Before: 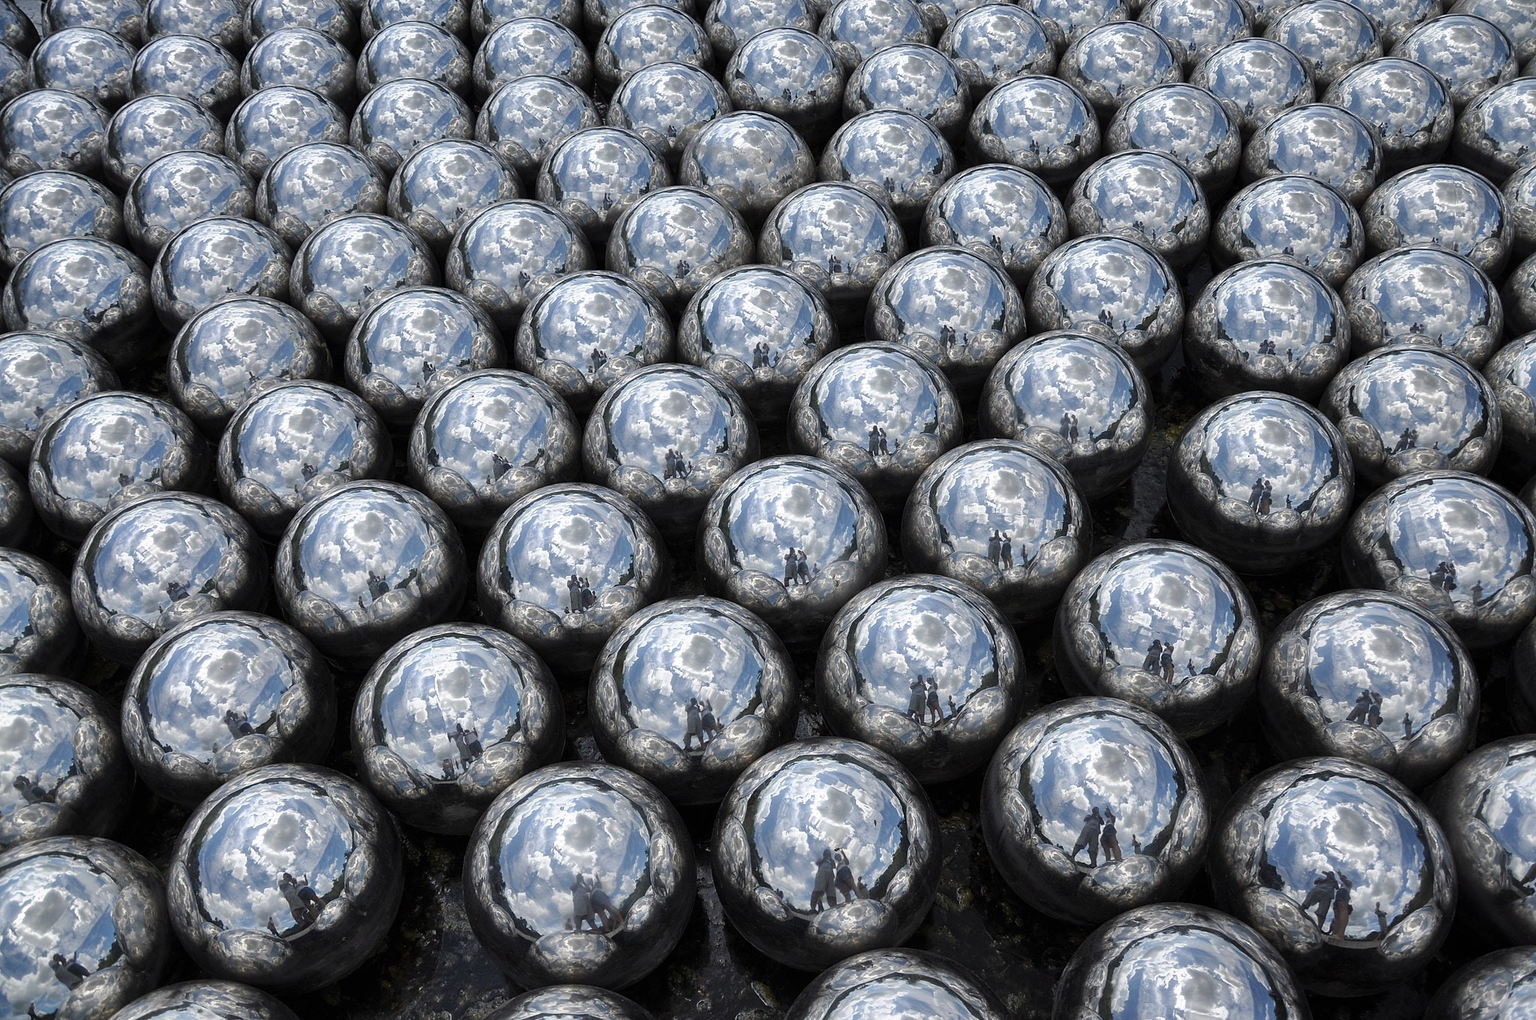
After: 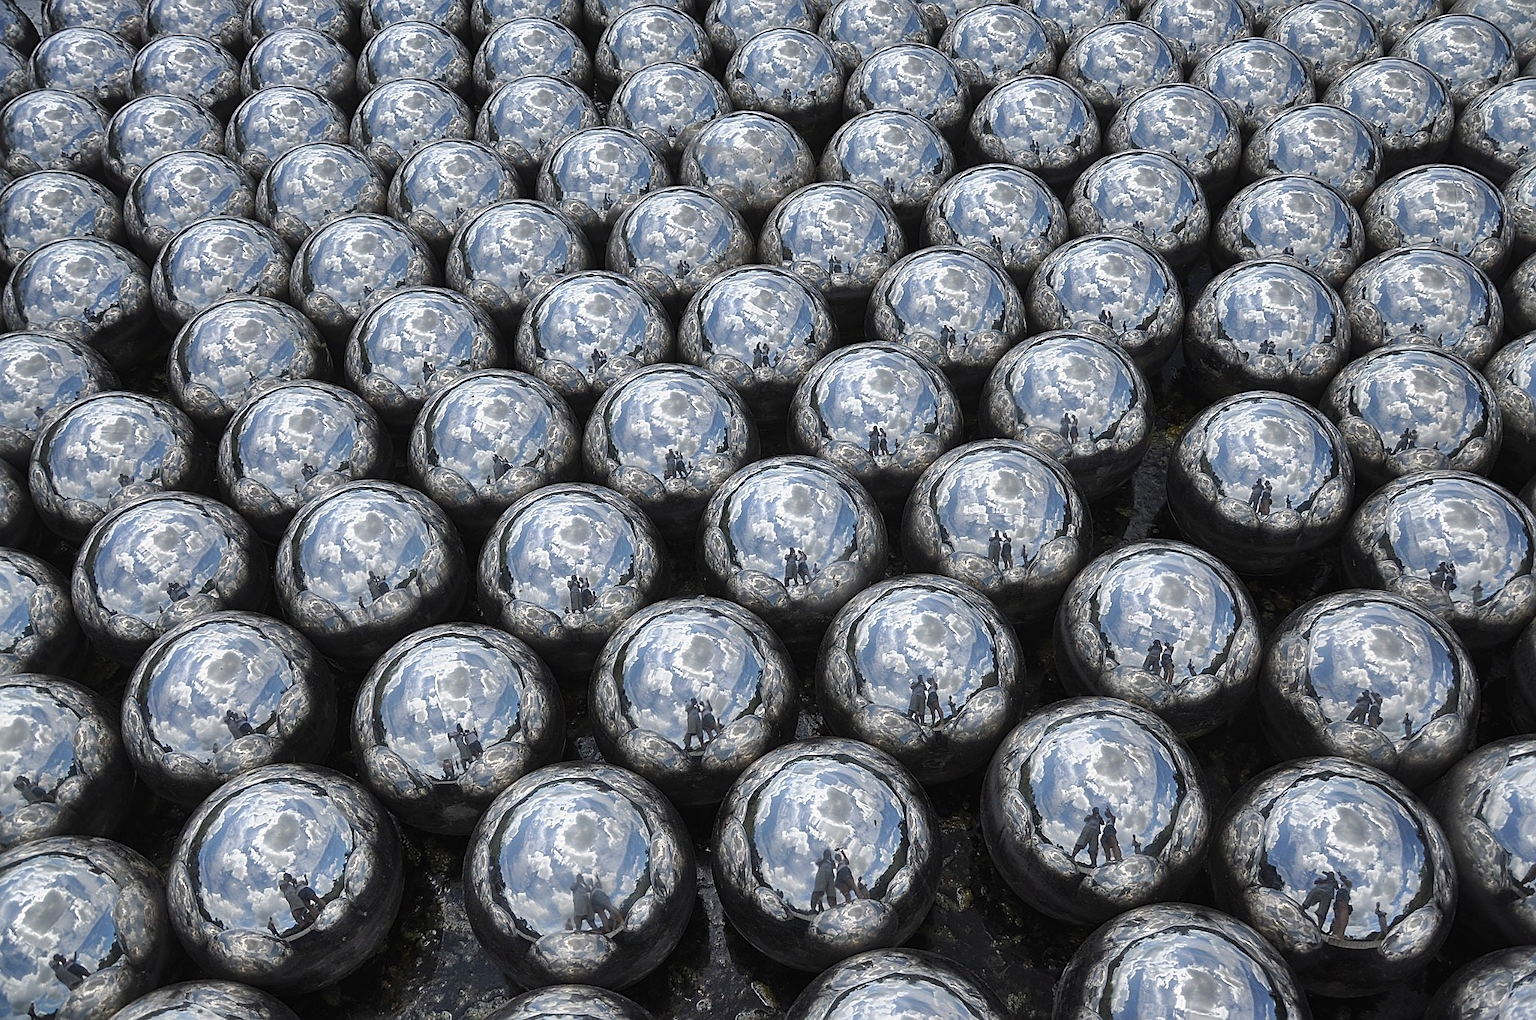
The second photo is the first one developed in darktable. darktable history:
sharpen: on, module defaults
shadows and highlights: shadows 58.58, soften with gaussian
contrast equalizer: y [[0.439, 0.44, 0.442, 0.457, 0.493, 0.498], [0.5 ×6], [0.5 ×6], [0 ×6], [0 ×6]], mix 0.281
